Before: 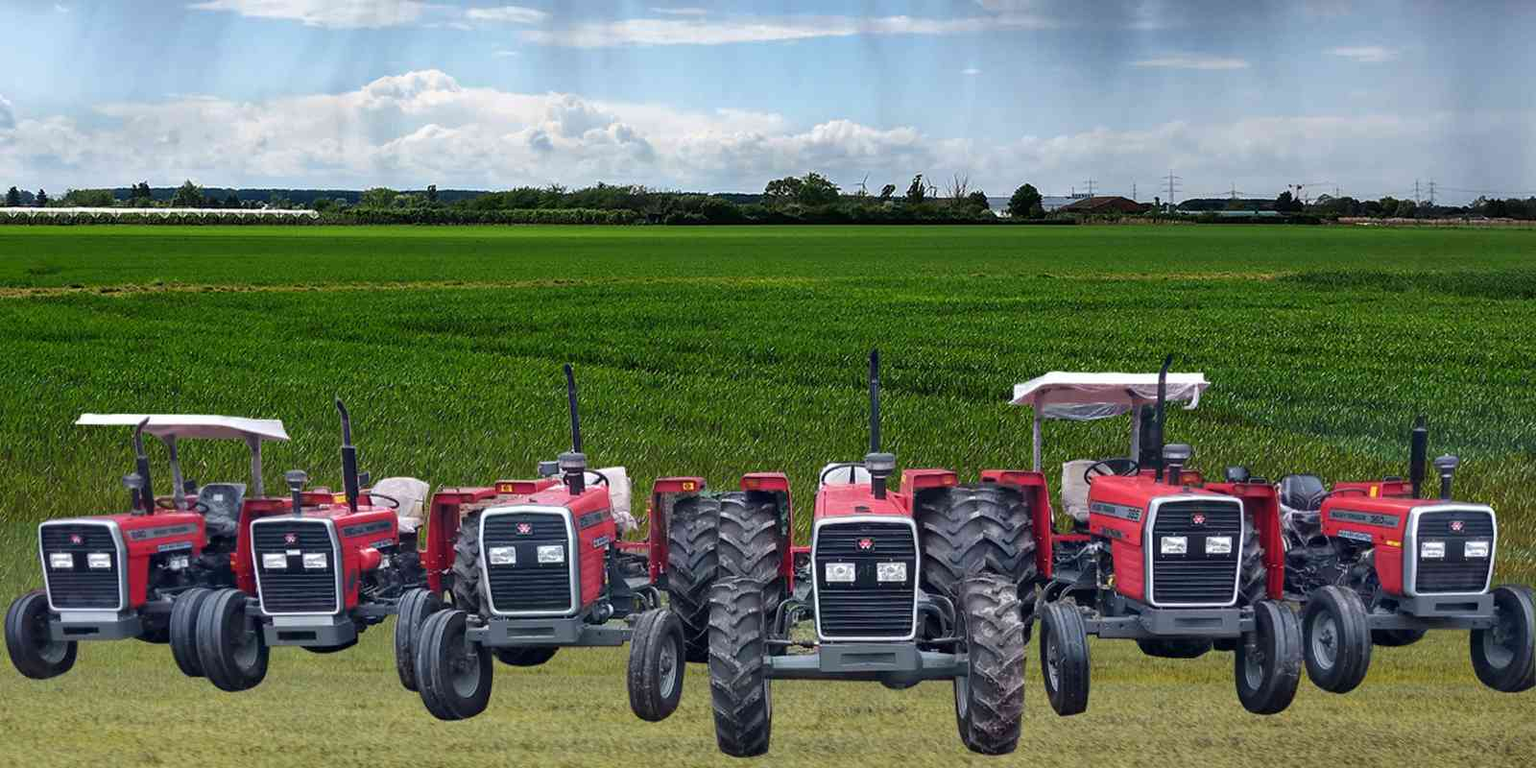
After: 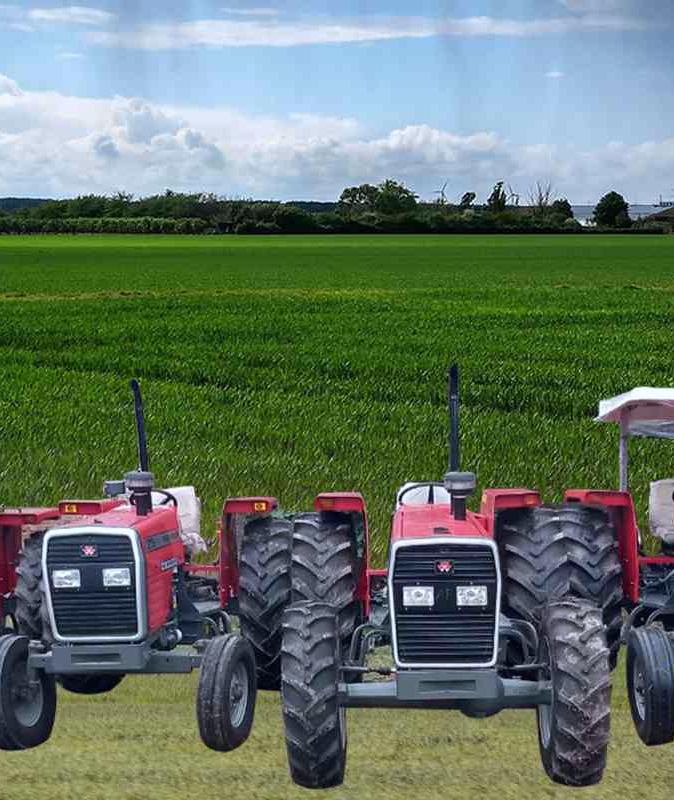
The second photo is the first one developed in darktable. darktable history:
white balance: red 0.976, blue 1.04
crop: left 28.583%, right 29.231%
